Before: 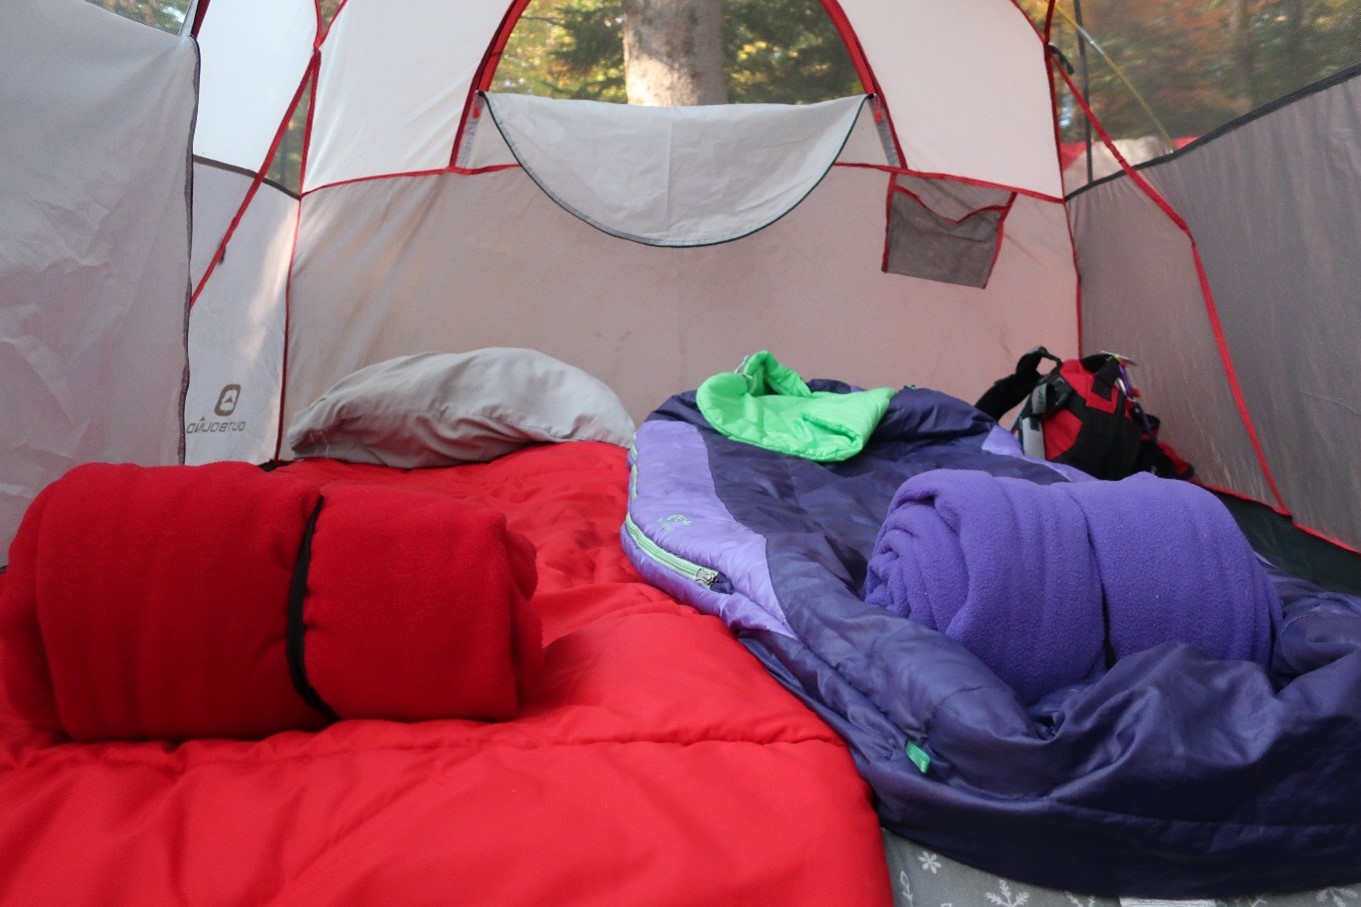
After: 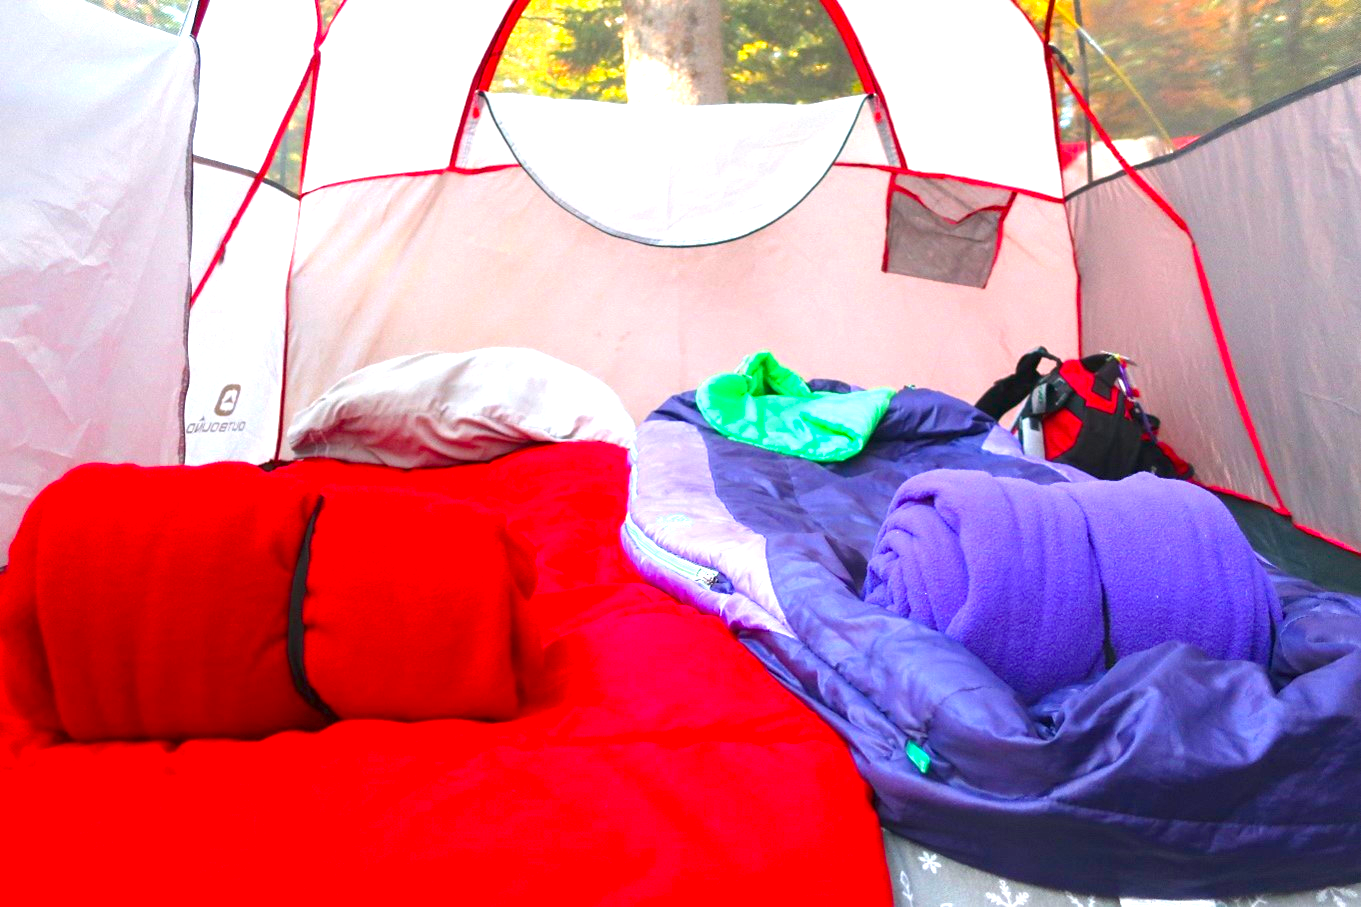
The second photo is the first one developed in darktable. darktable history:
color balance rgb: linear chroma grading › global chroma 15.098%, perceptual saturation grading › global saturation 31.099%, perceptual brilliance grading › global brilliance 18.758%, contrast -10.027%
exposure: black level correction 0, exposure 1.001 EV, compensate exposure bias true, compensate highlight preservation false
